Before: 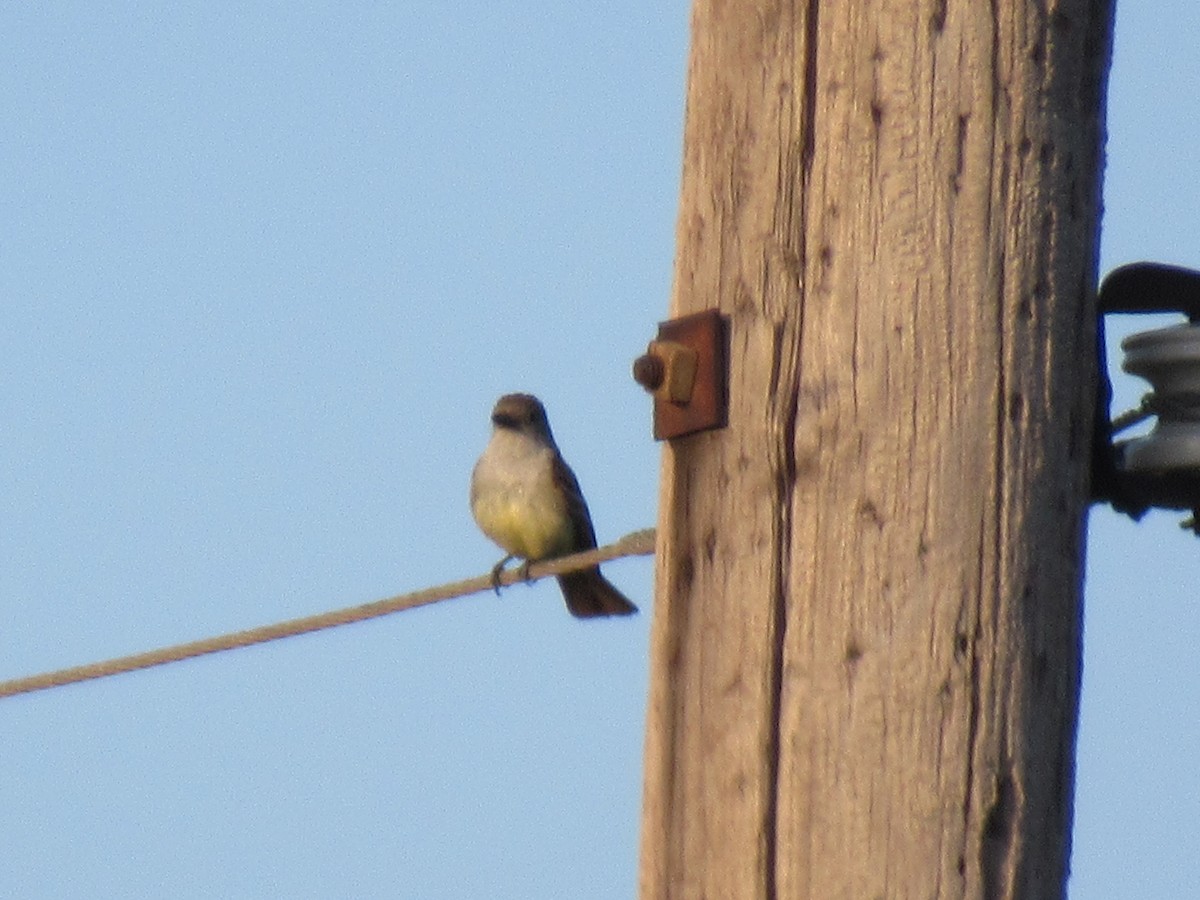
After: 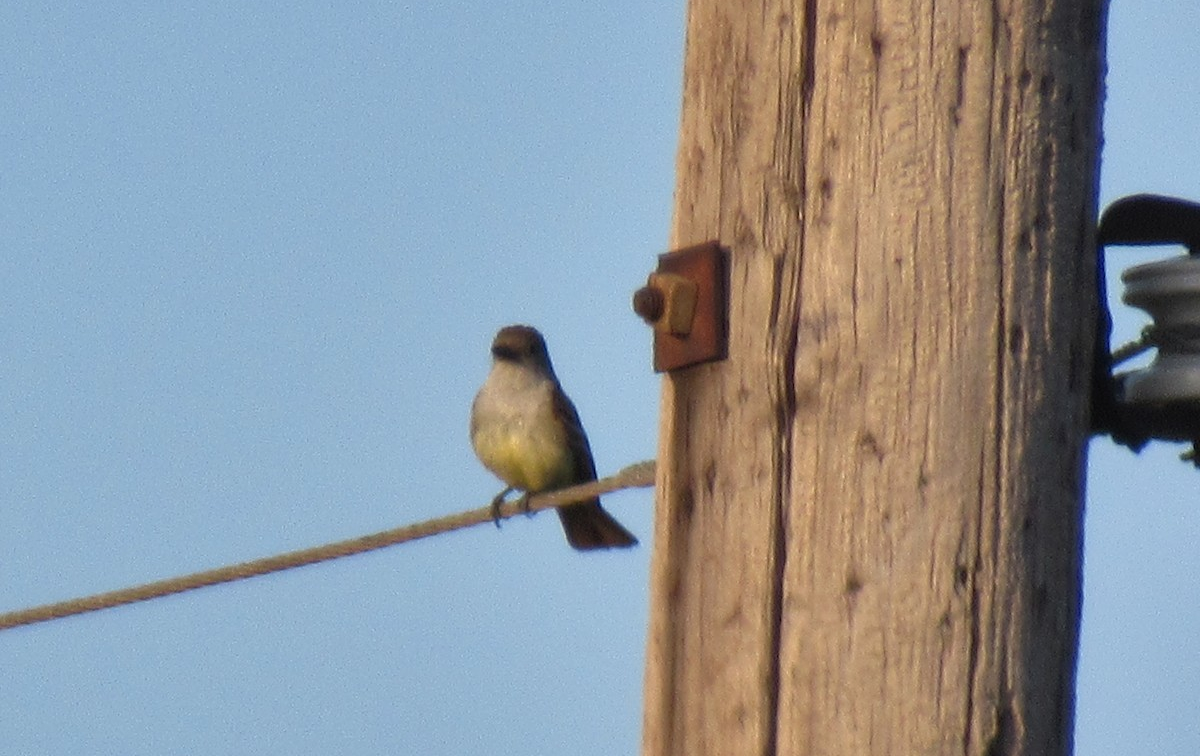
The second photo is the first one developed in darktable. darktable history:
crop: top 7.564%, bottom 8.083%
shadows and highlights: soften with gaussian
exposure: exposure -0.002 EV, compensate highlight preservation false
